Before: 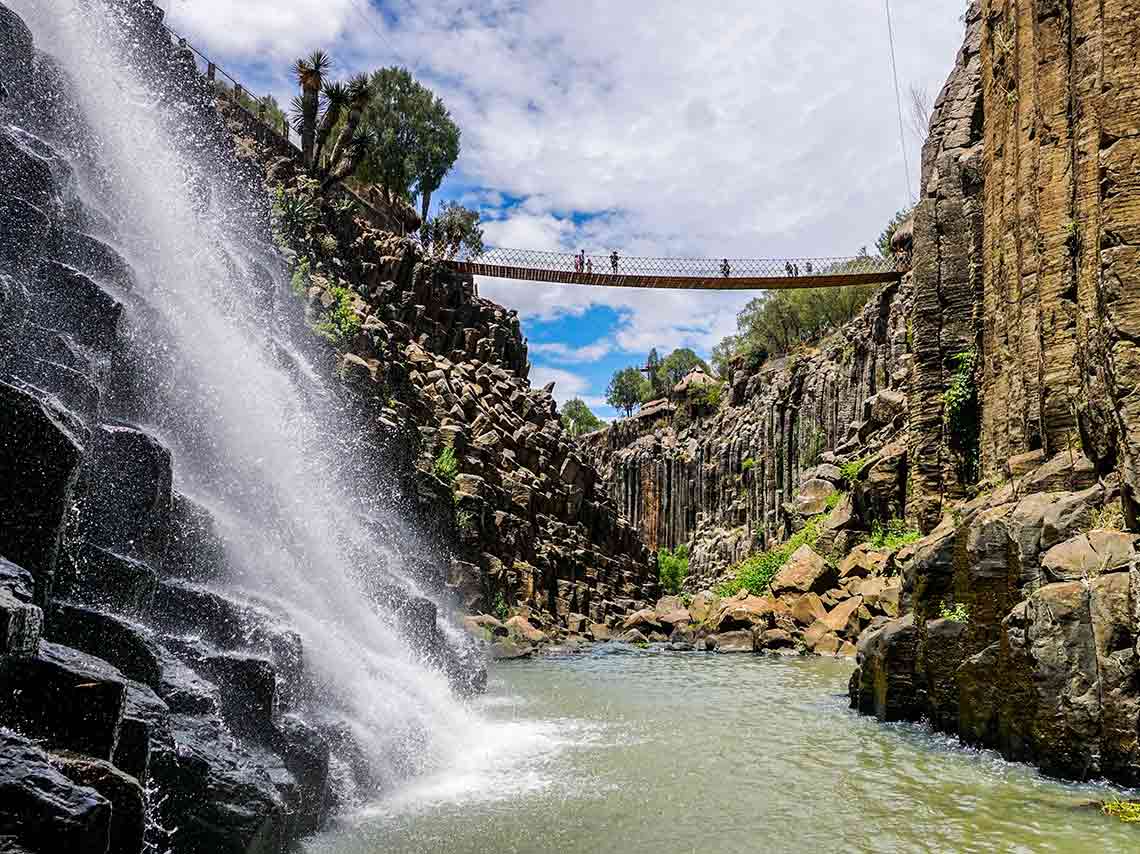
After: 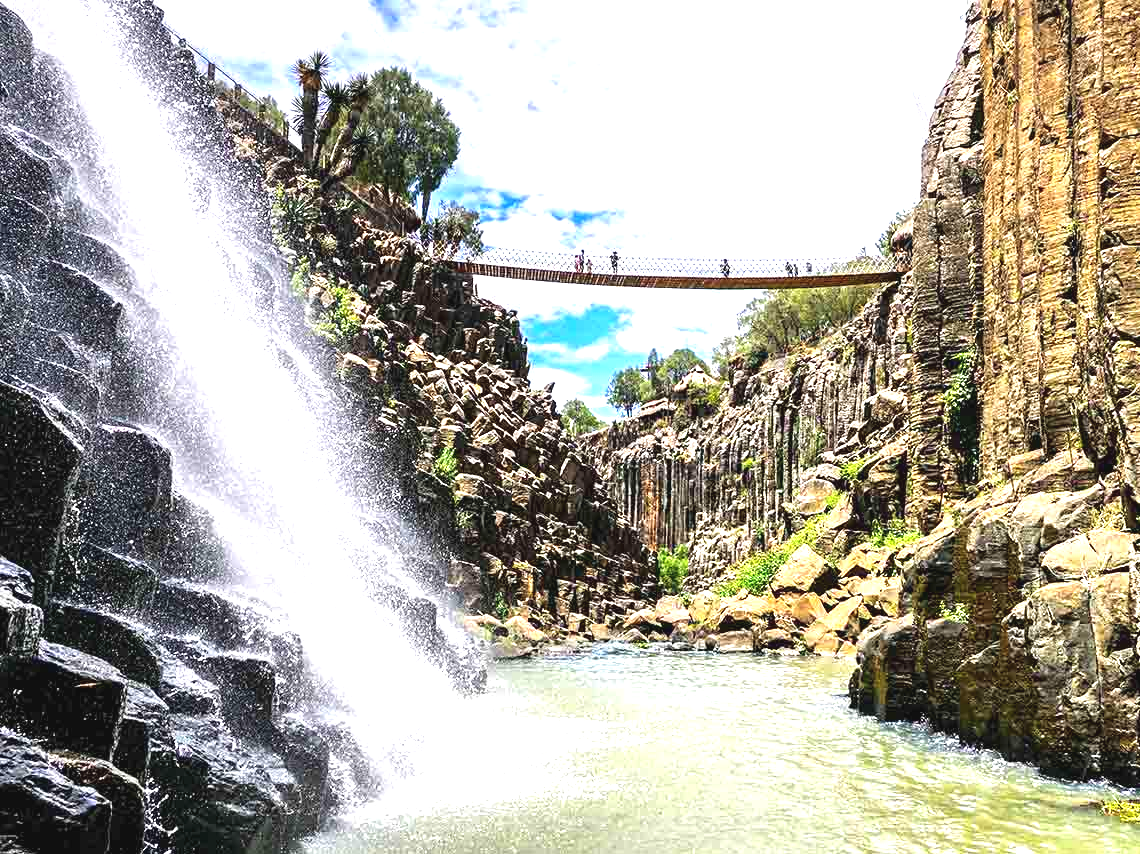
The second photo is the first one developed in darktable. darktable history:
exposure: black level correction -0.002, exposure 1.327 EV, compensate highlight preservation false
